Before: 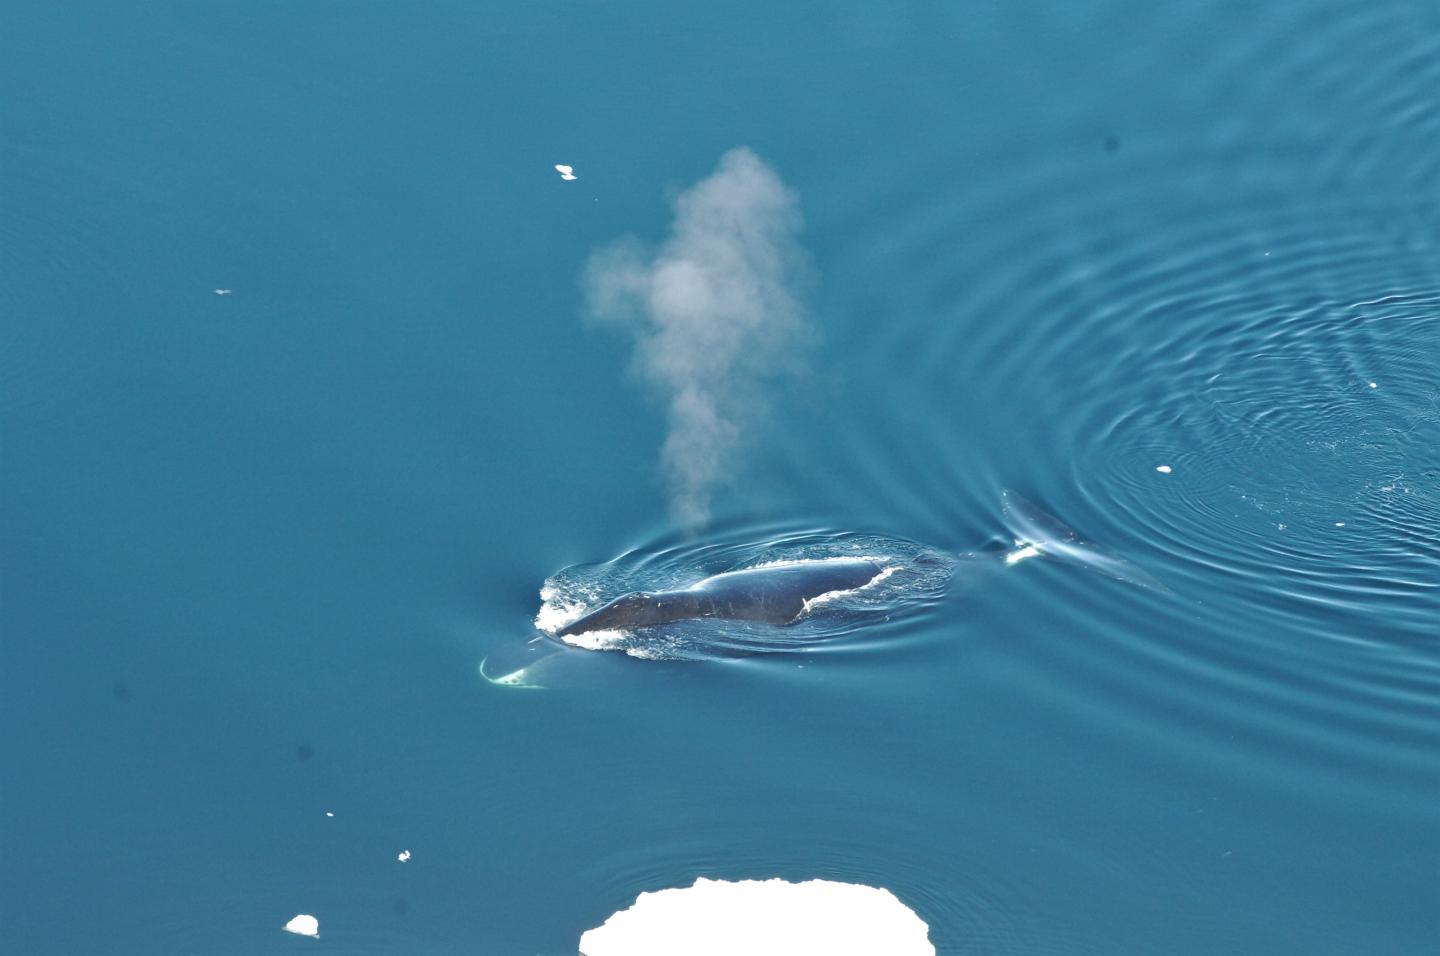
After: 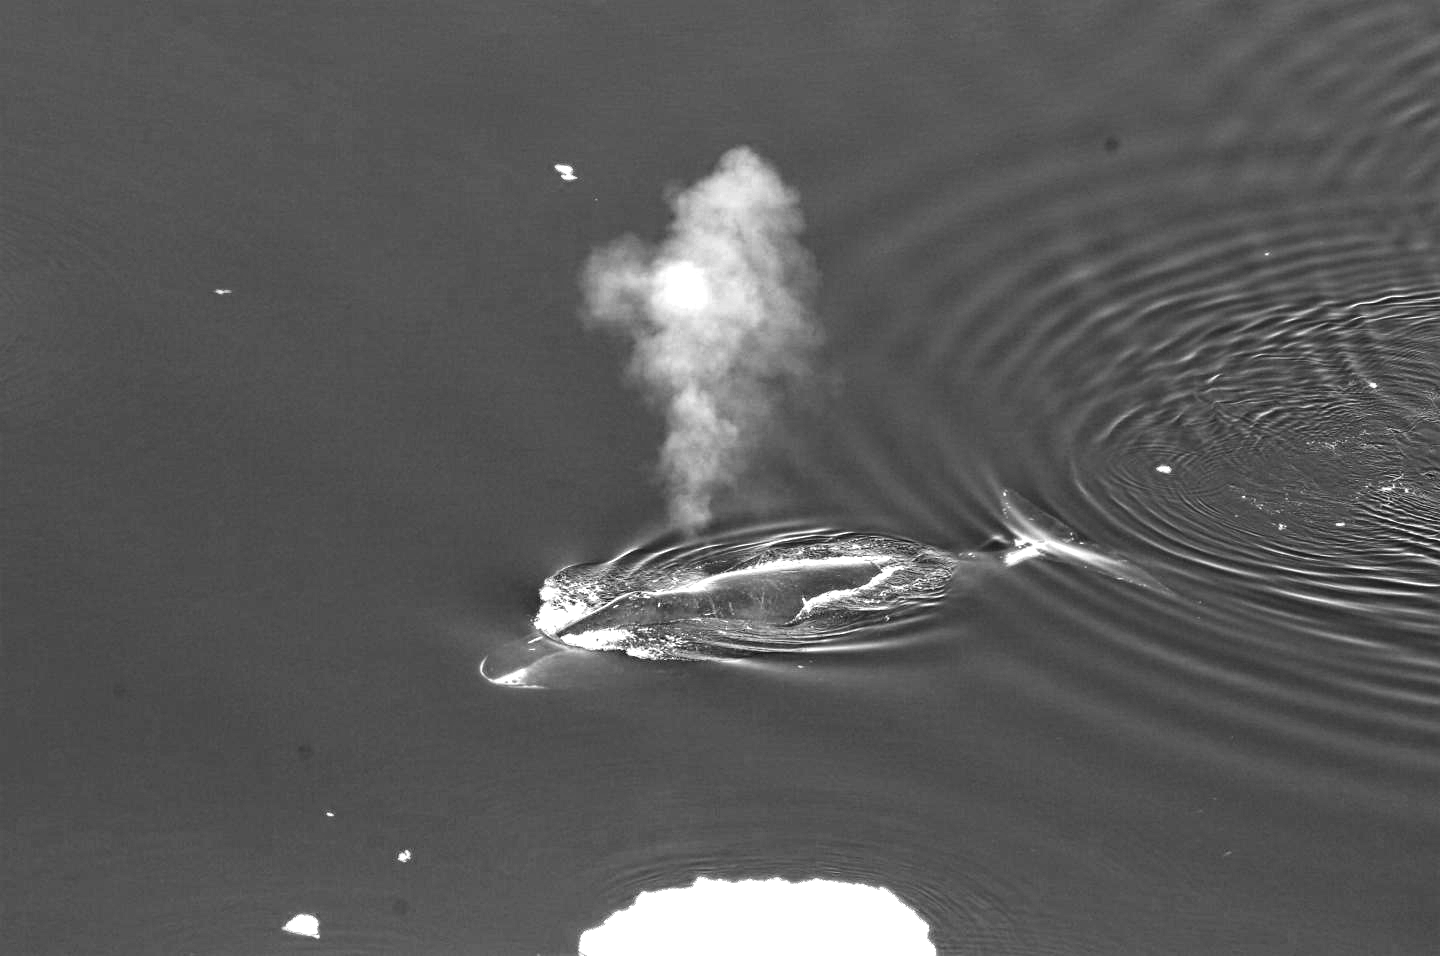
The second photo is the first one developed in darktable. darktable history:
exposure: exposure -1 EV, compensate highlight preservation false
rotate and perspective: crop left 0, crop top 0
white balance: red 4.26, blue 1.802
contrast equalizer: octaves 7, y [[0.506, 0.531, 0.562, 0.606, 0.638, 0.669], [0.5 ×6], [0.5 ×6], [0 ×6], [0 ×6]]
monochrome: a 79.32, b 81.83, size 1.1
